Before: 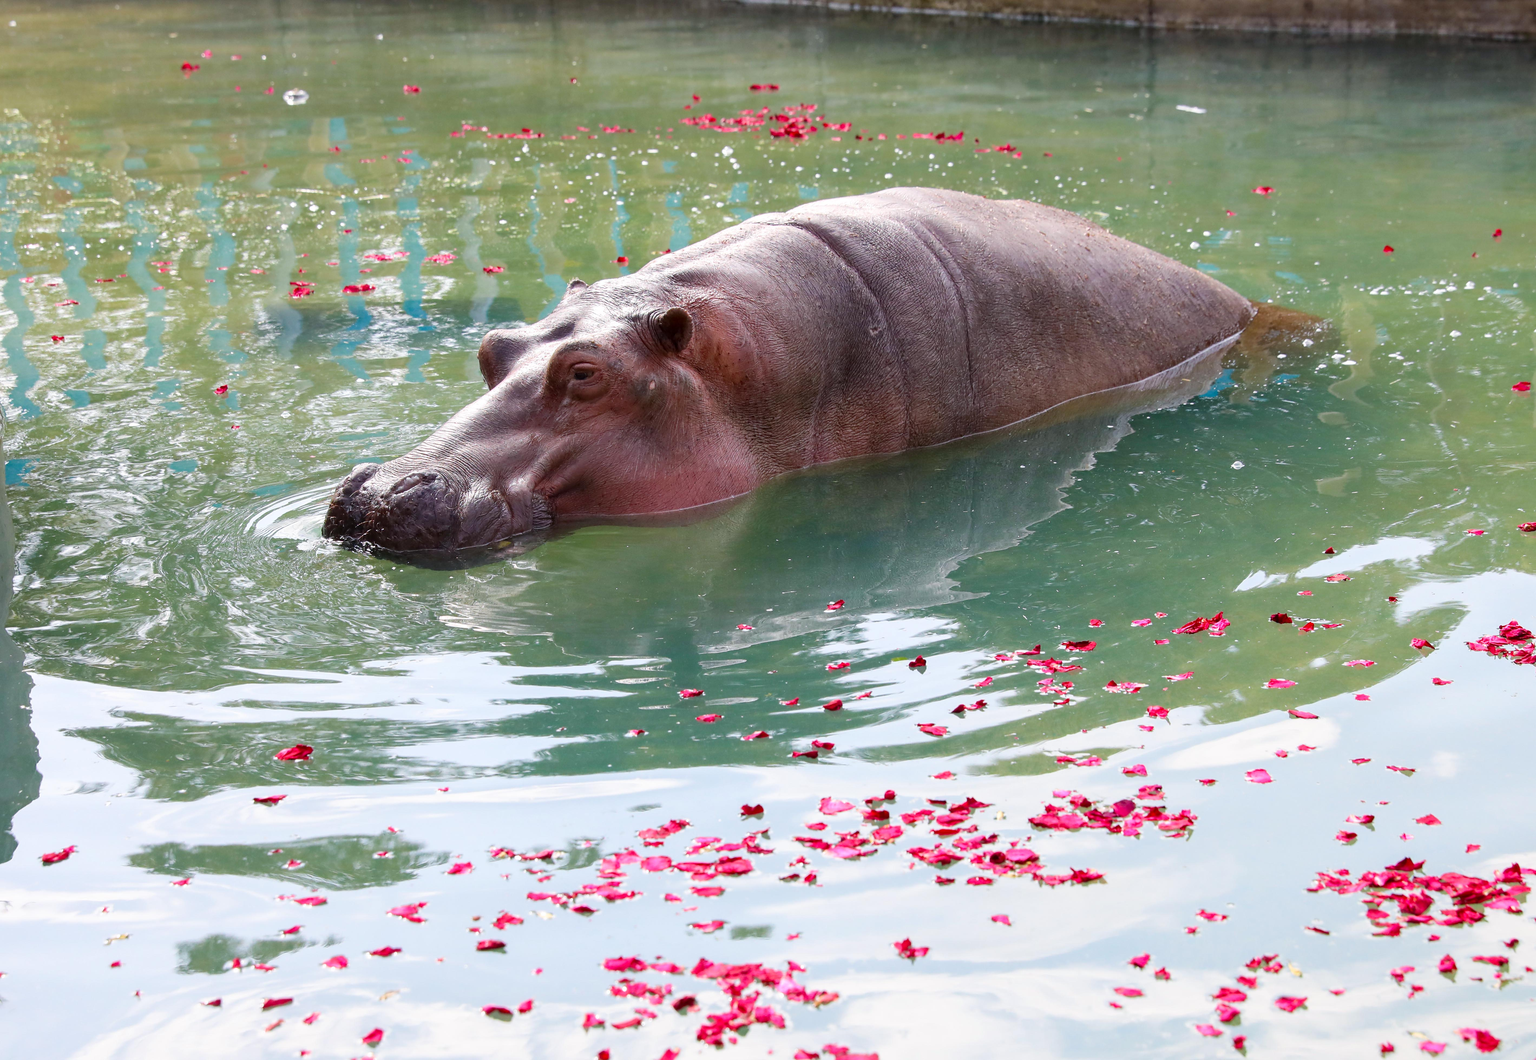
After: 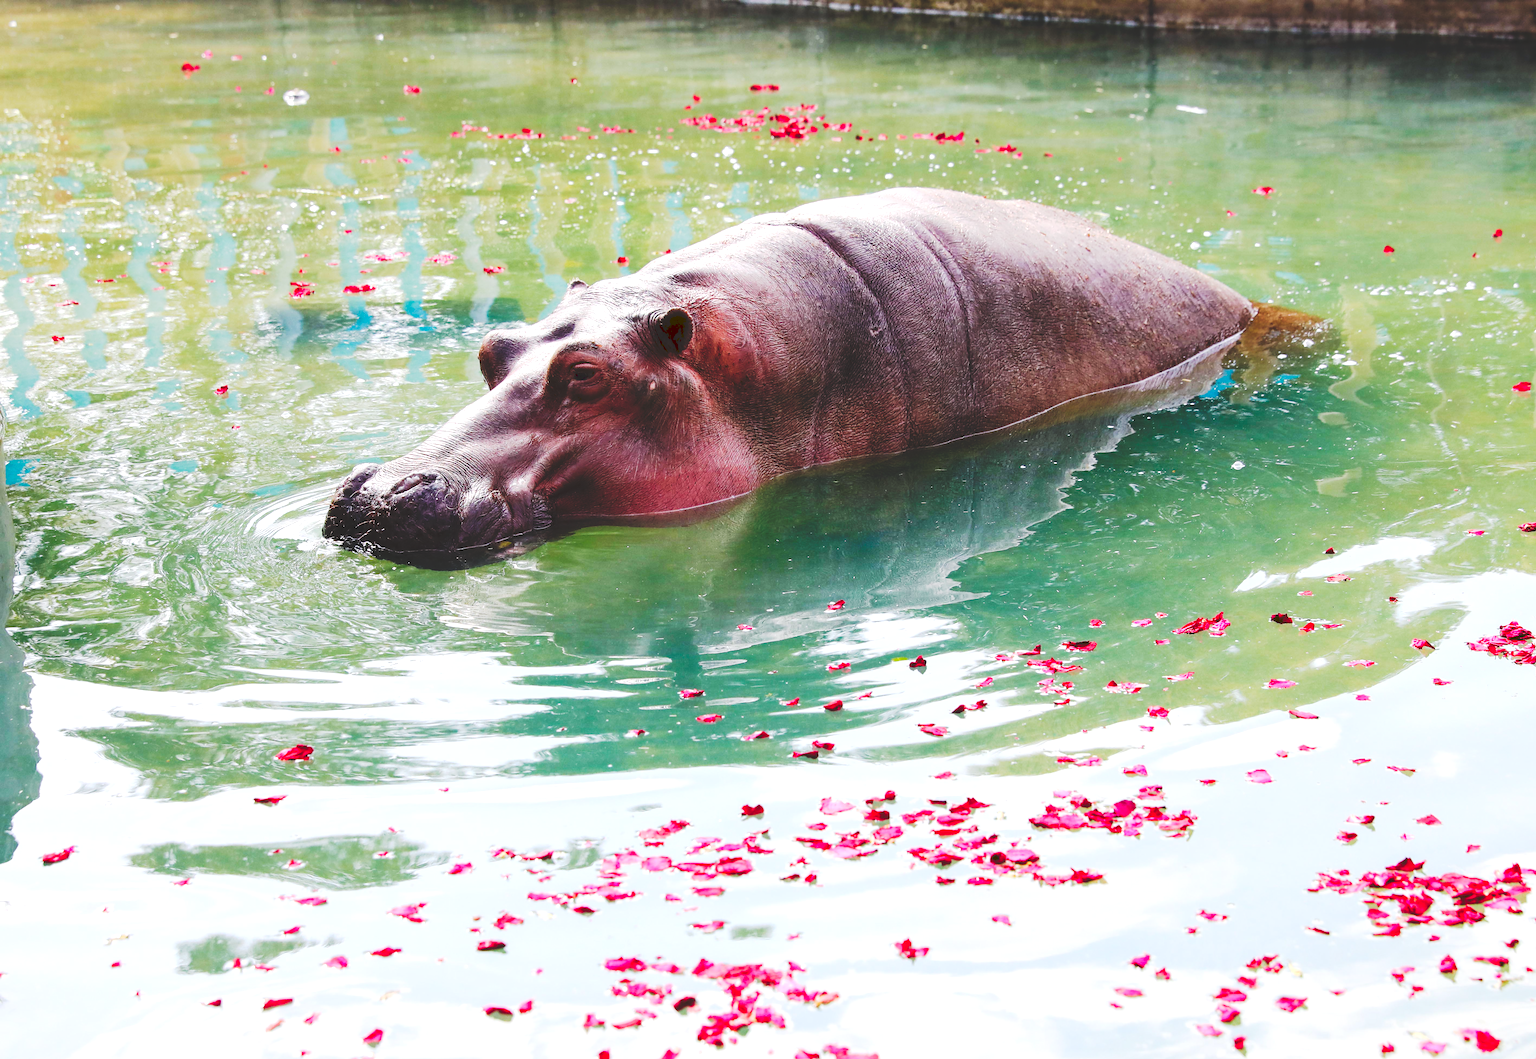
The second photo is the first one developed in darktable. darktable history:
tone curve: curves: ch0 [(0, 0) (0.003, 0.145) (0.011, 0.15) (0.025, 0.15) (0.044, 0.156) (0.069, 0.161) (0.1, 0.169) (0.136, 0.175) (0.177, 0.184) (0.224, 0.196) (0.277, 0.234) (0.335, 0.291) (0.399, 0.391) (0.468, 0.505) (0.543, 0.633) (0.623, 0.742) (0.709, 0.826) (0.801, 0.882) (0.898, 0.93) (1, 1)], preserve colors none
exposure: black level correction 0.001, exposure 0.3 EV, compensate highlight preservation false
